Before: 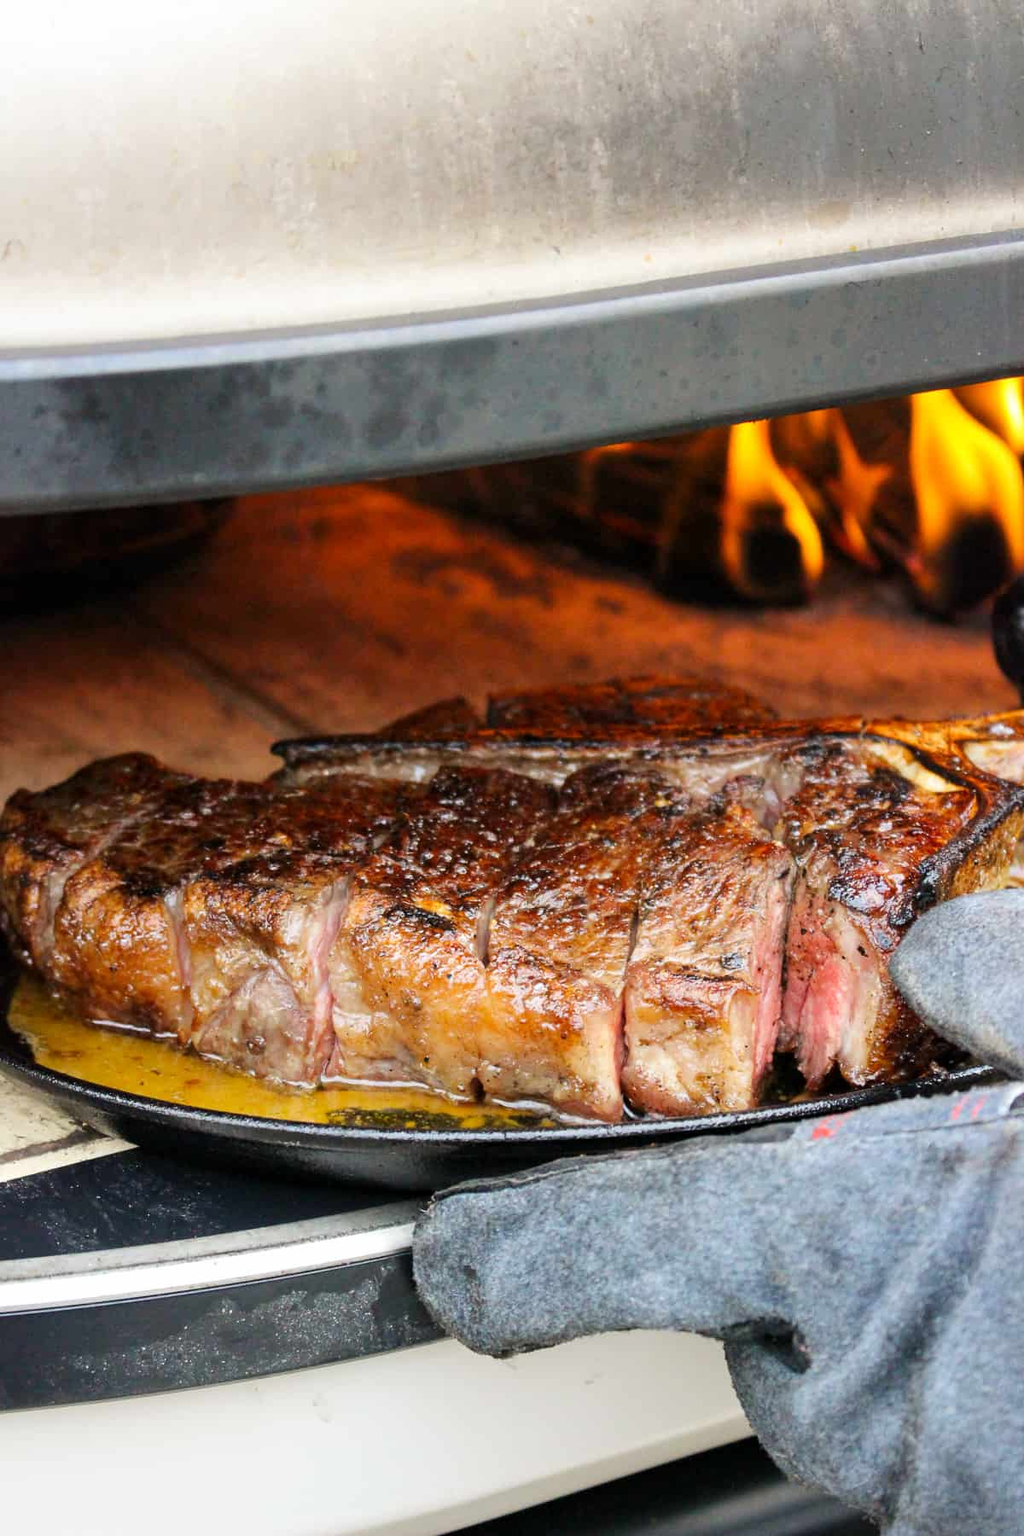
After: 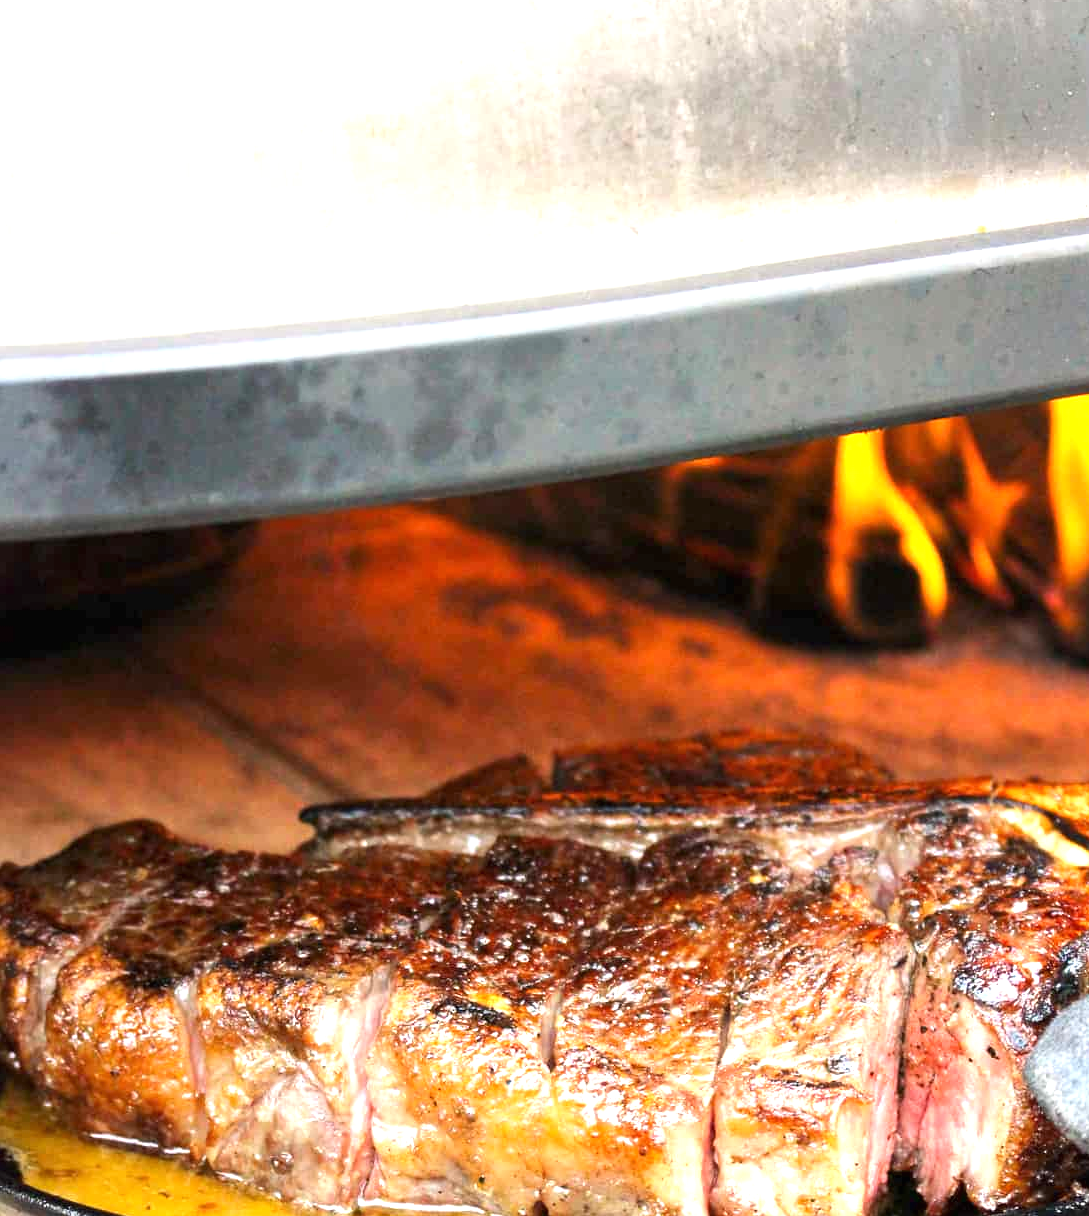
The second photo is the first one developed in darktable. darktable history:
exposure: black level correction 0, exposure 0.95 EV, compensate exposure bias true, compensate highlight preservation false
crop: left 1.509%, top 3.452%, right 7.696%, bottom 28.452%
